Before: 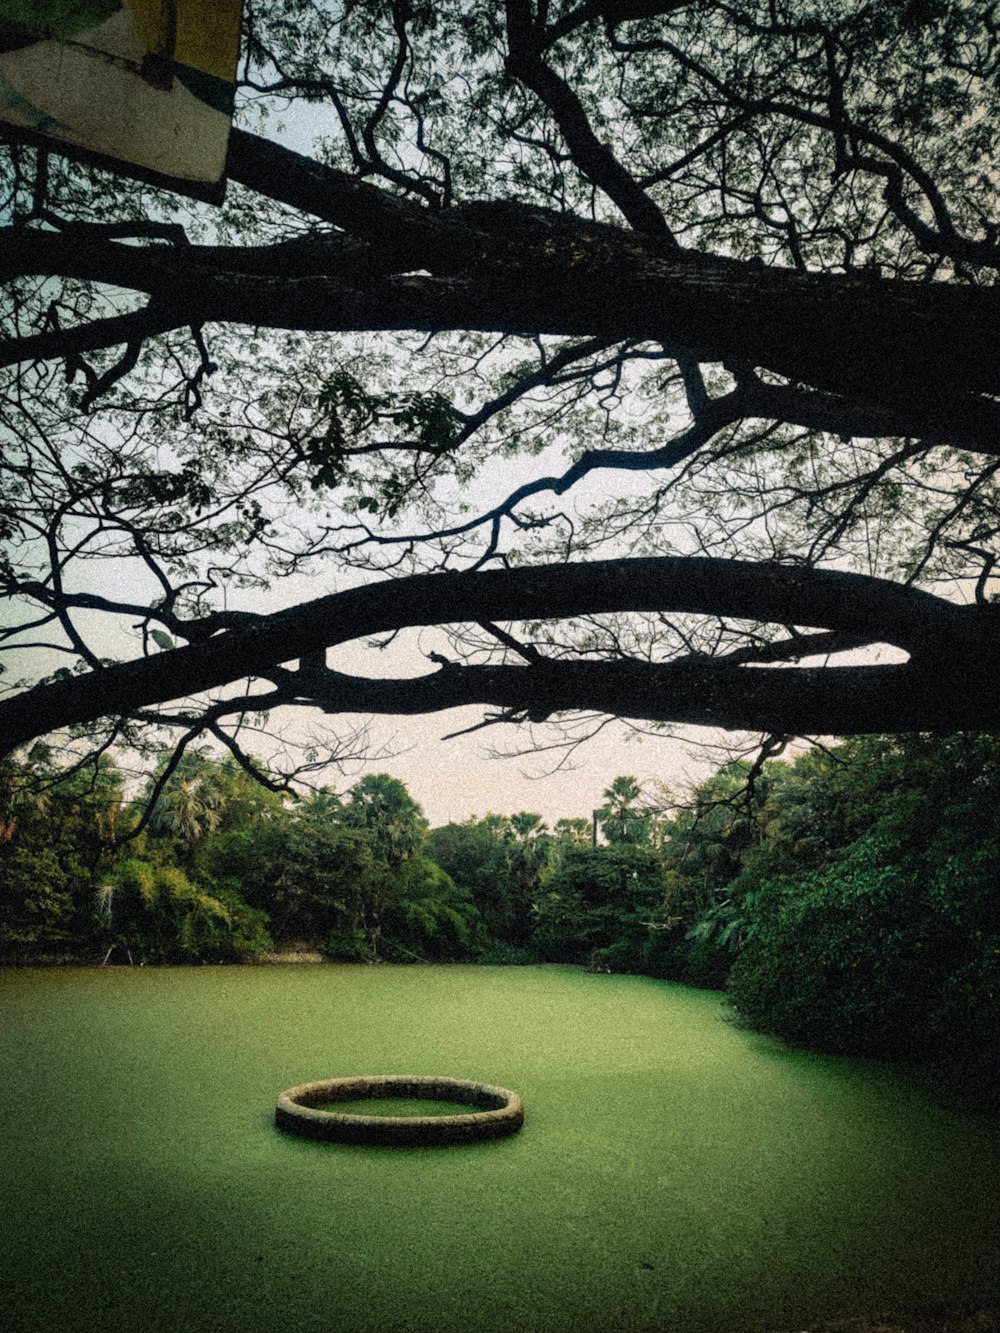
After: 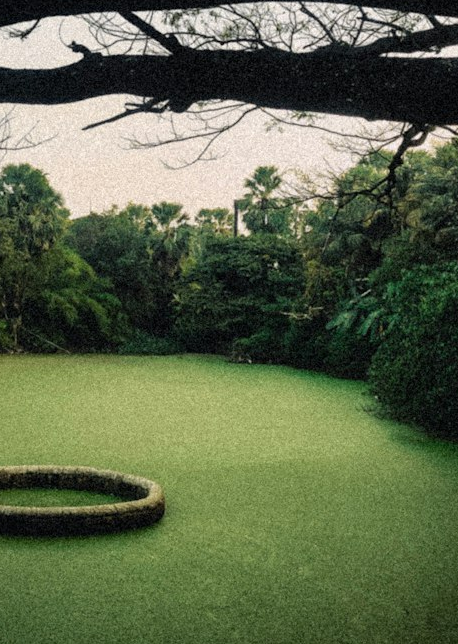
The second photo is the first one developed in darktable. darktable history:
crop: left 35.976%, top 45.819%, right 18.162%, bottom 5.807%
rotate and perspective: automatic cropping off
